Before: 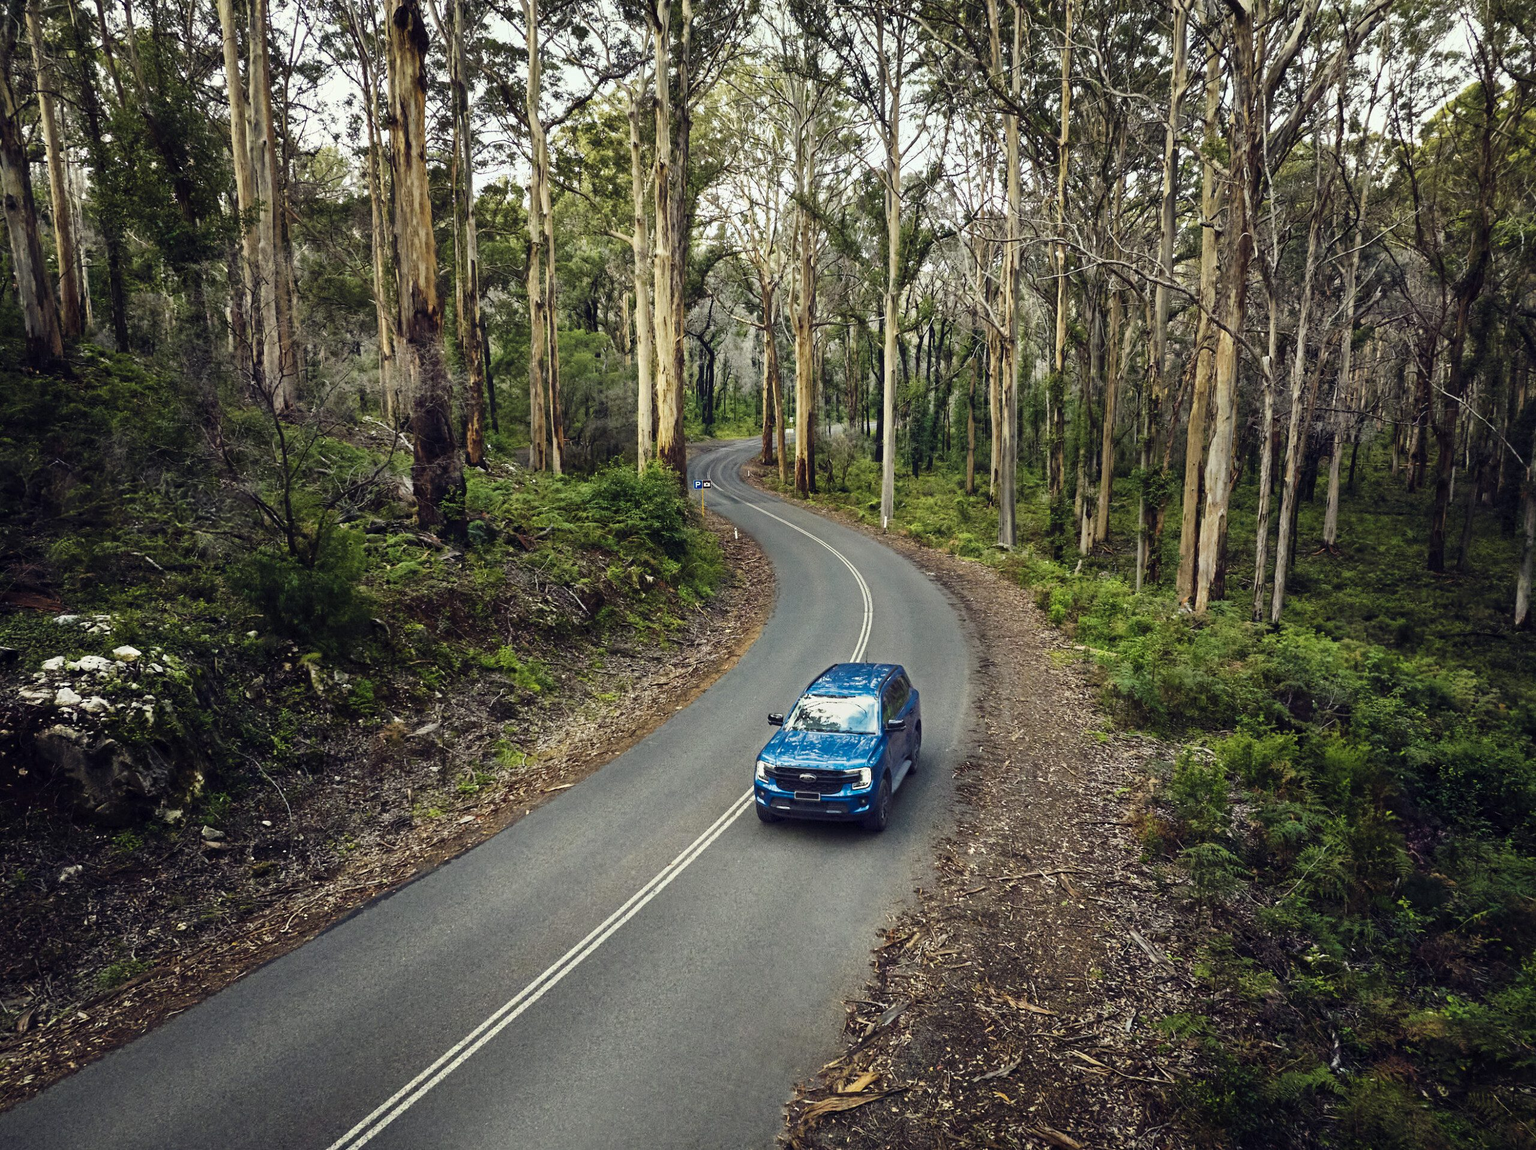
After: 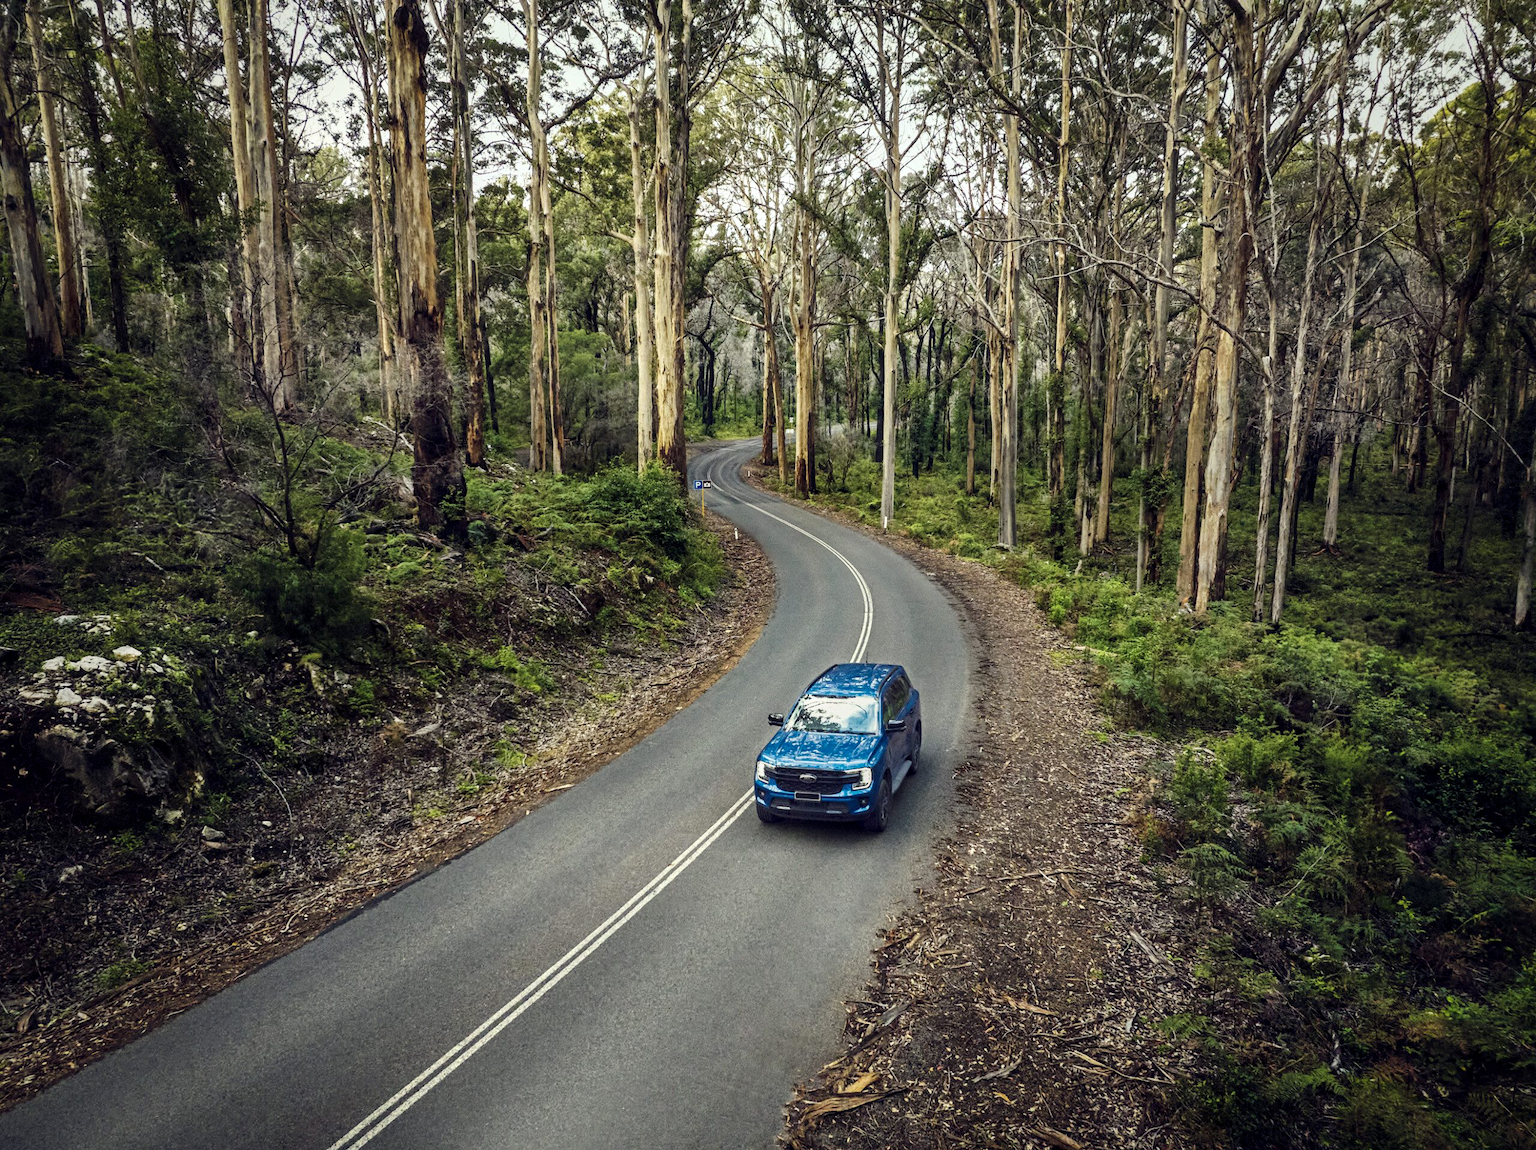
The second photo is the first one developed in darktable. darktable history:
local contrast: on, module defaults
exposure: compensate highlight preservation false
vignetting: fall-off start 77.24%, fall-off radius 26.48%, brightness -0.226, saturation 0.146, width/height ratio 0.968, dithering 8-bit output
